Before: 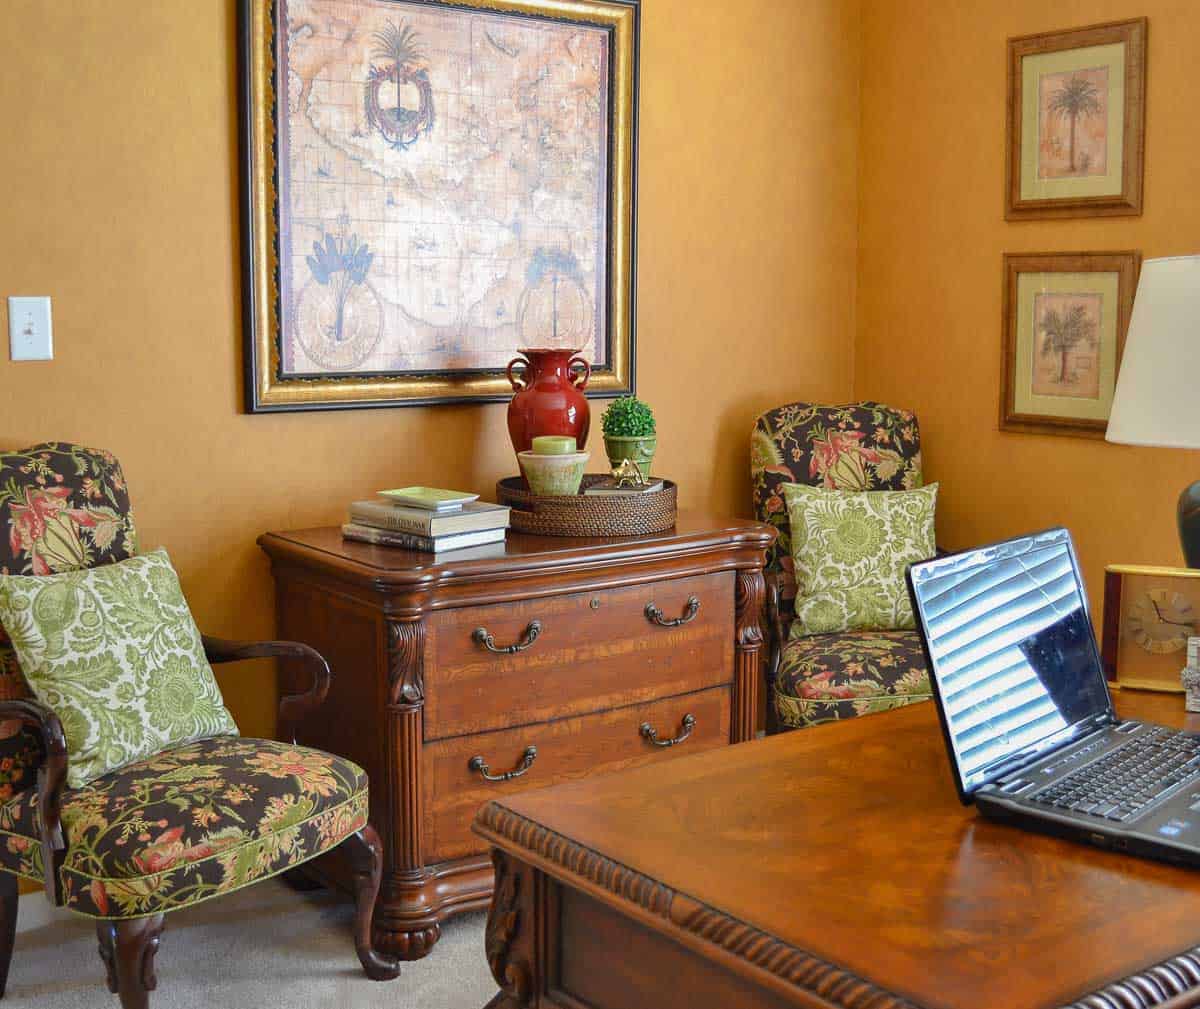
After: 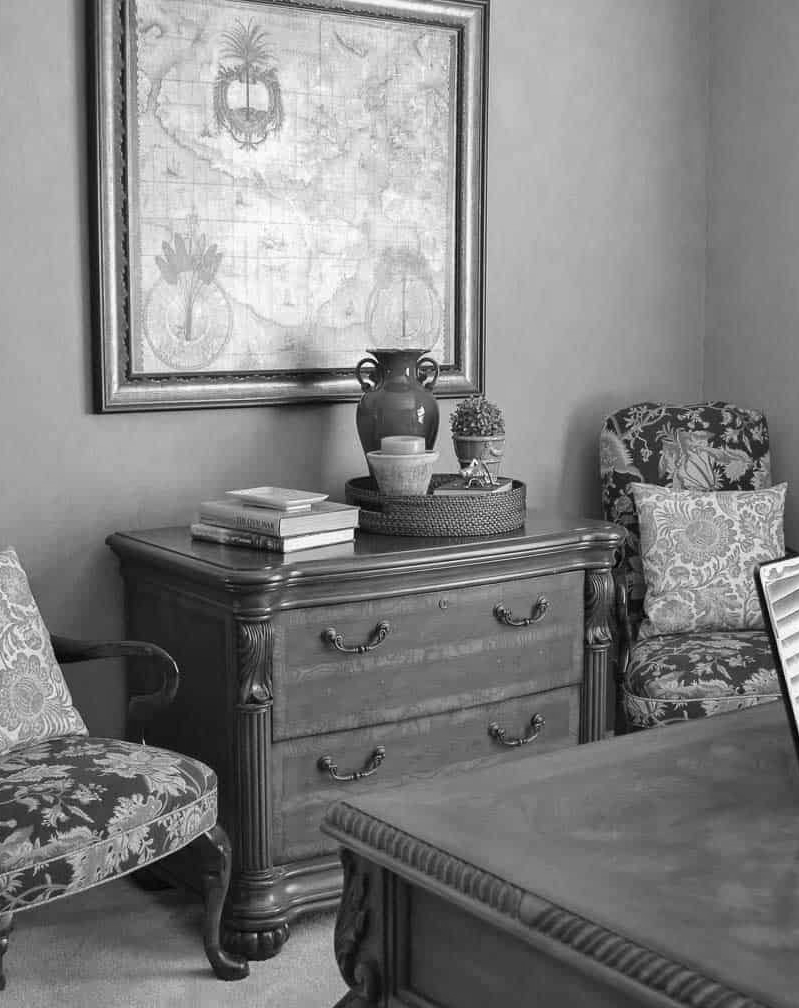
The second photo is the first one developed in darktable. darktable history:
monochrome: a 16.01, b -2.65, highlights 0.52
crop and rotate: left 12.648%, right 20.685%
